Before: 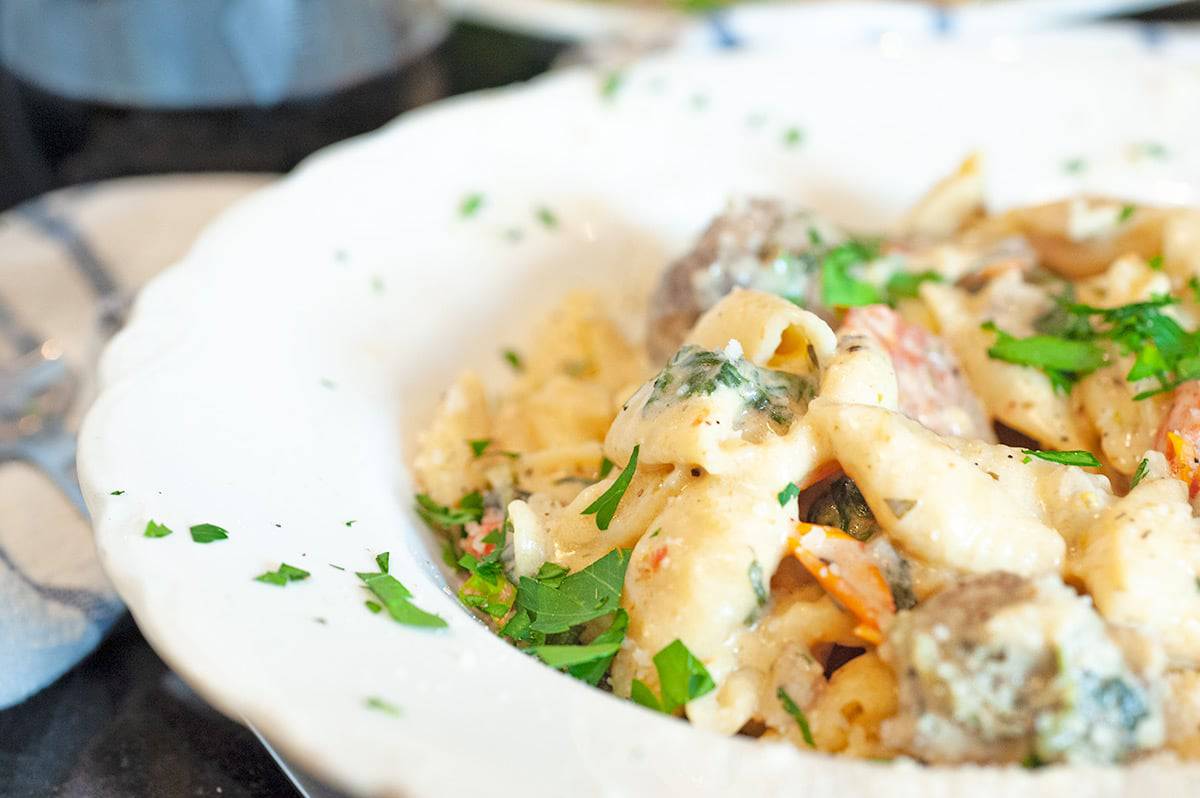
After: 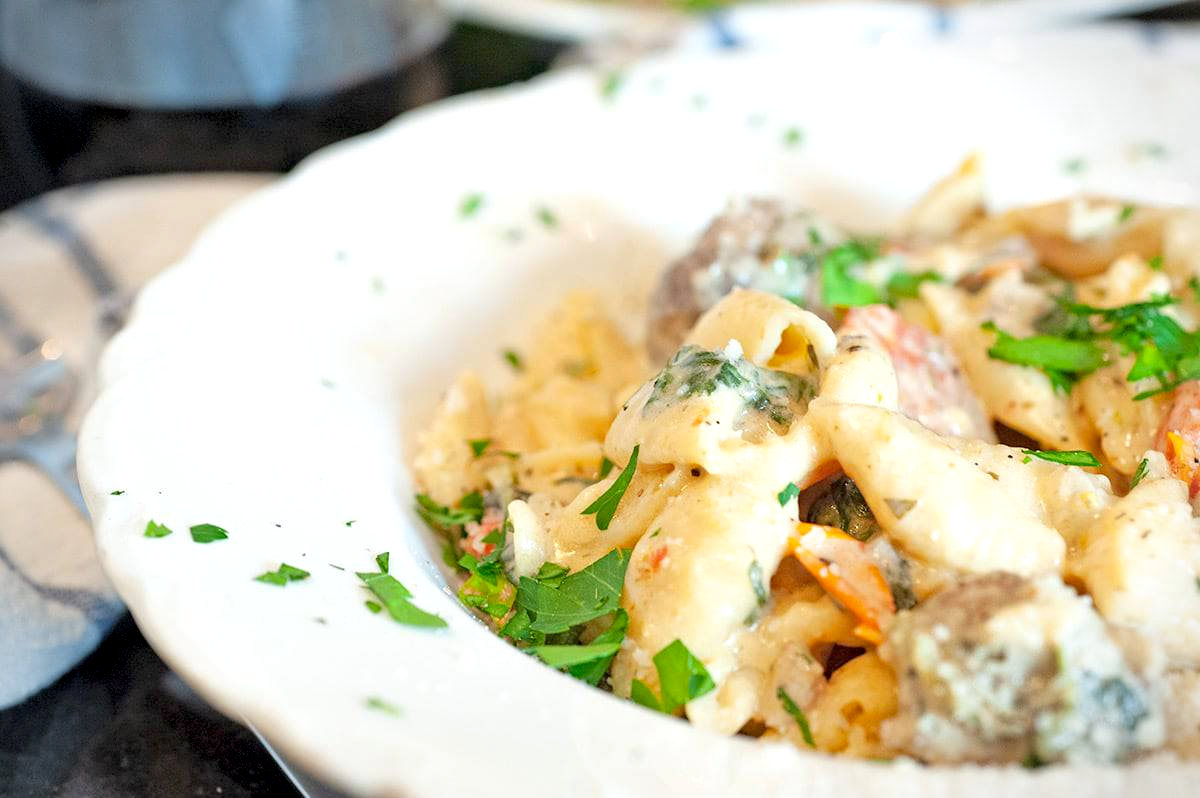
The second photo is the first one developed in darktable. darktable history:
exposure: black level correction 0.009, exposure 0.119 EV, compensate highlight preservation false
tone equalizer: on, module defaults
vignetting: fall-off start 91%, fall-off radius 39.39%, brightness -0.182, saturation -0.3, width/height ratio 1.219, shape 1.3, dithering 8-bit output, unbound false
